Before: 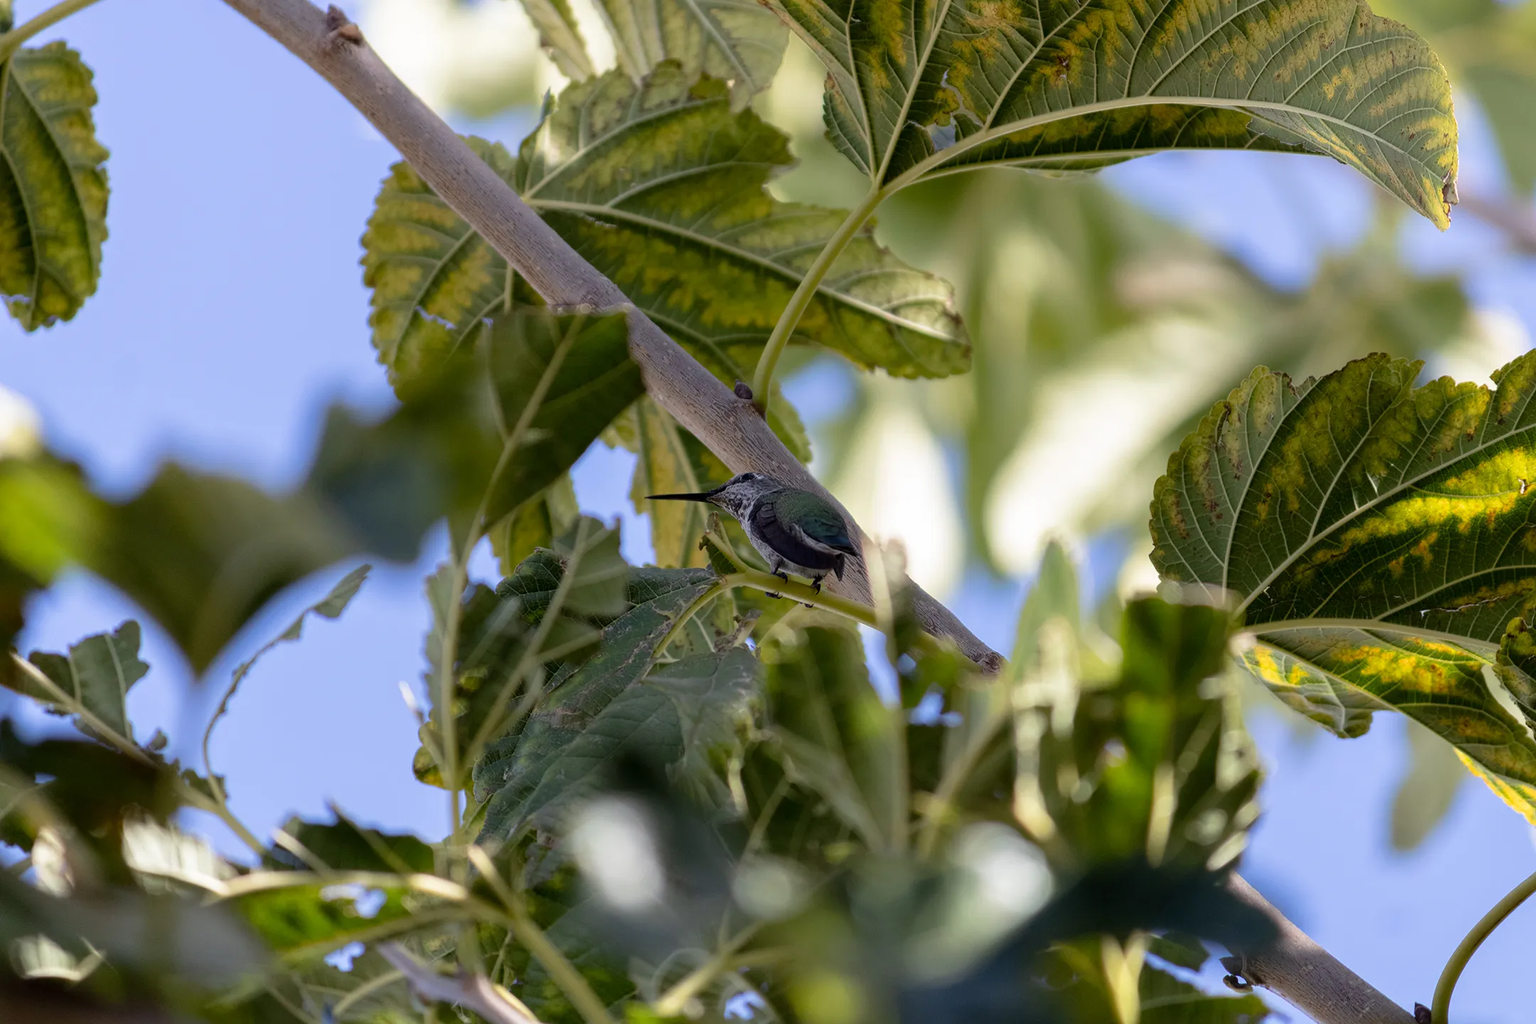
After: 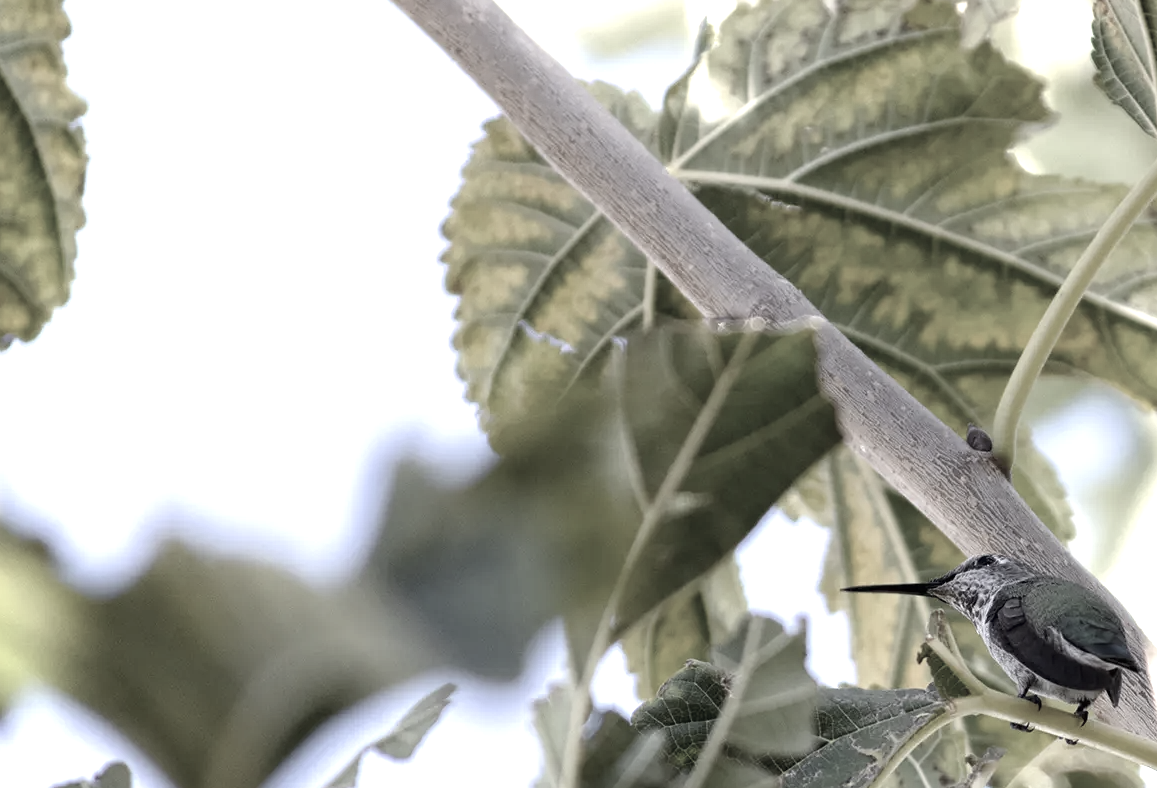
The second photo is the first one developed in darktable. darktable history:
color zones: curves: ch1 [(0, 0.153) (0.143, 0.15) (0.286, 0.151) (0.429, 0.152) (0.571, 0.152) (0.714, 0.151) (0.857, 0.151) (1, 0.153)]
exposure: black level correction 0, exposure 1.294 EV, compensate highlight preservation false
crop and rotate: left 3.064%, top 7.697%, right 43.351%, bottom 37.564%
